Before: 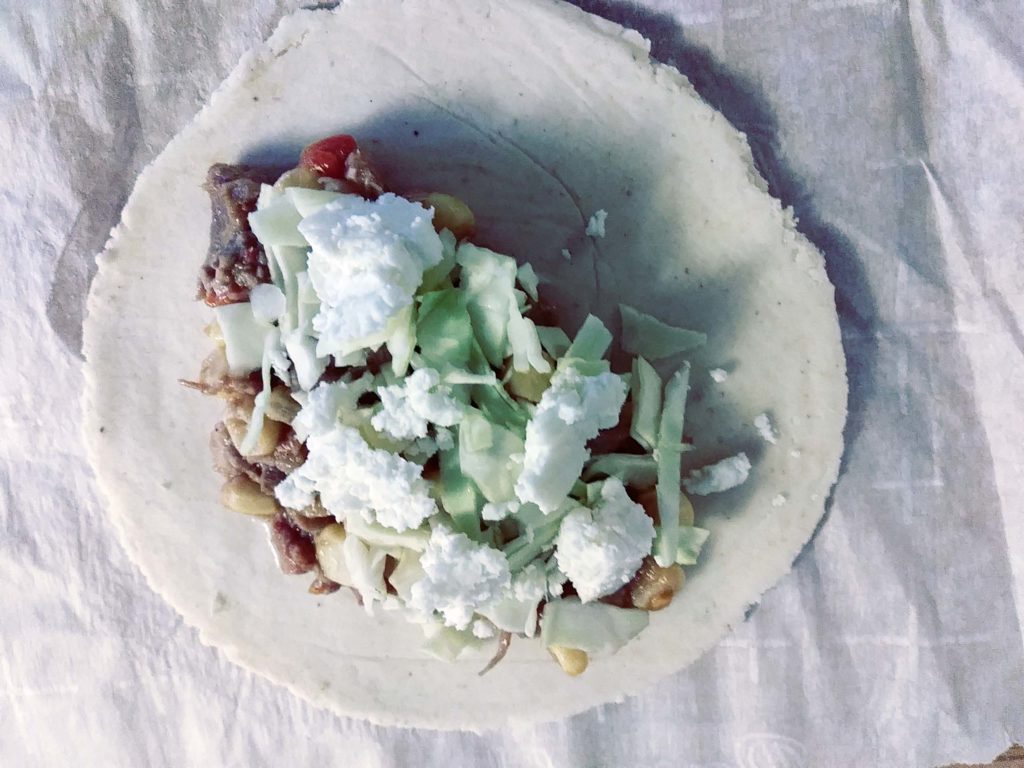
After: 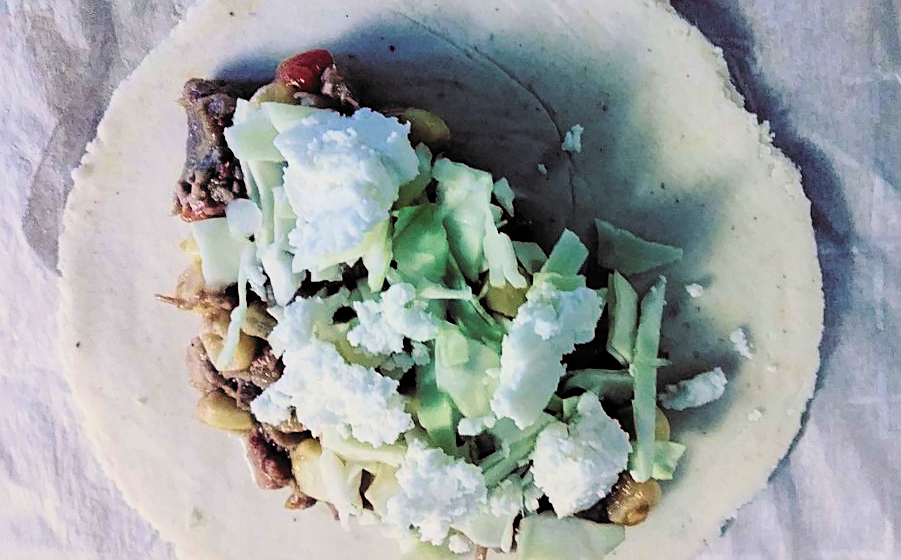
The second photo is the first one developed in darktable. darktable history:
crop and rotate: left 2.377%, top 11.179%, right 9.59%, bottom 15.791%
velvia: strength 44.53%
filmic rgb: black relative exposure -5.12 EV, white relative exposure 3.51 EV, hardness 3.18, contrast 1.297, highlights saturation mix -49.68%, color science v6 (2022)
sharpen: on, module defaults
